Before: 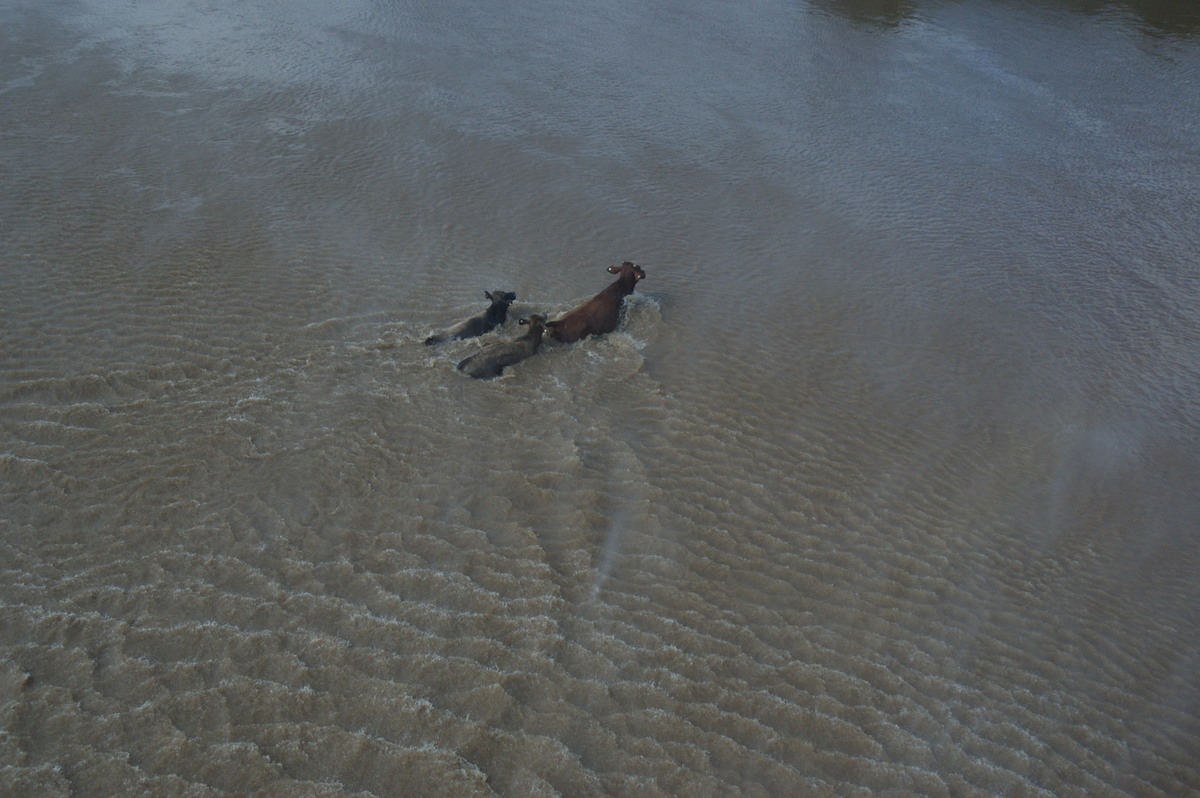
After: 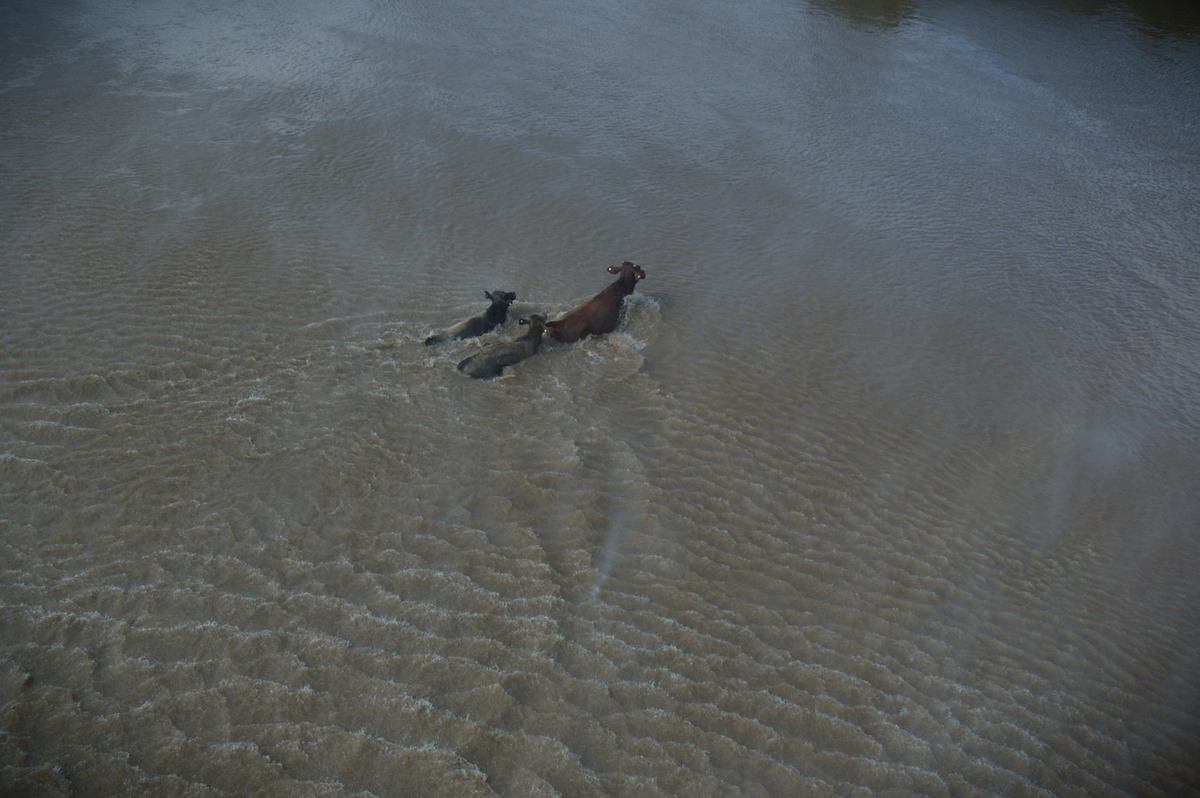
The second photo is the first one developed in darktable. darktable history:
vignetting: fall-off start 99.84%, brightness -0.993, saturation 0.496, width/height ratio 1.321, unbound false
